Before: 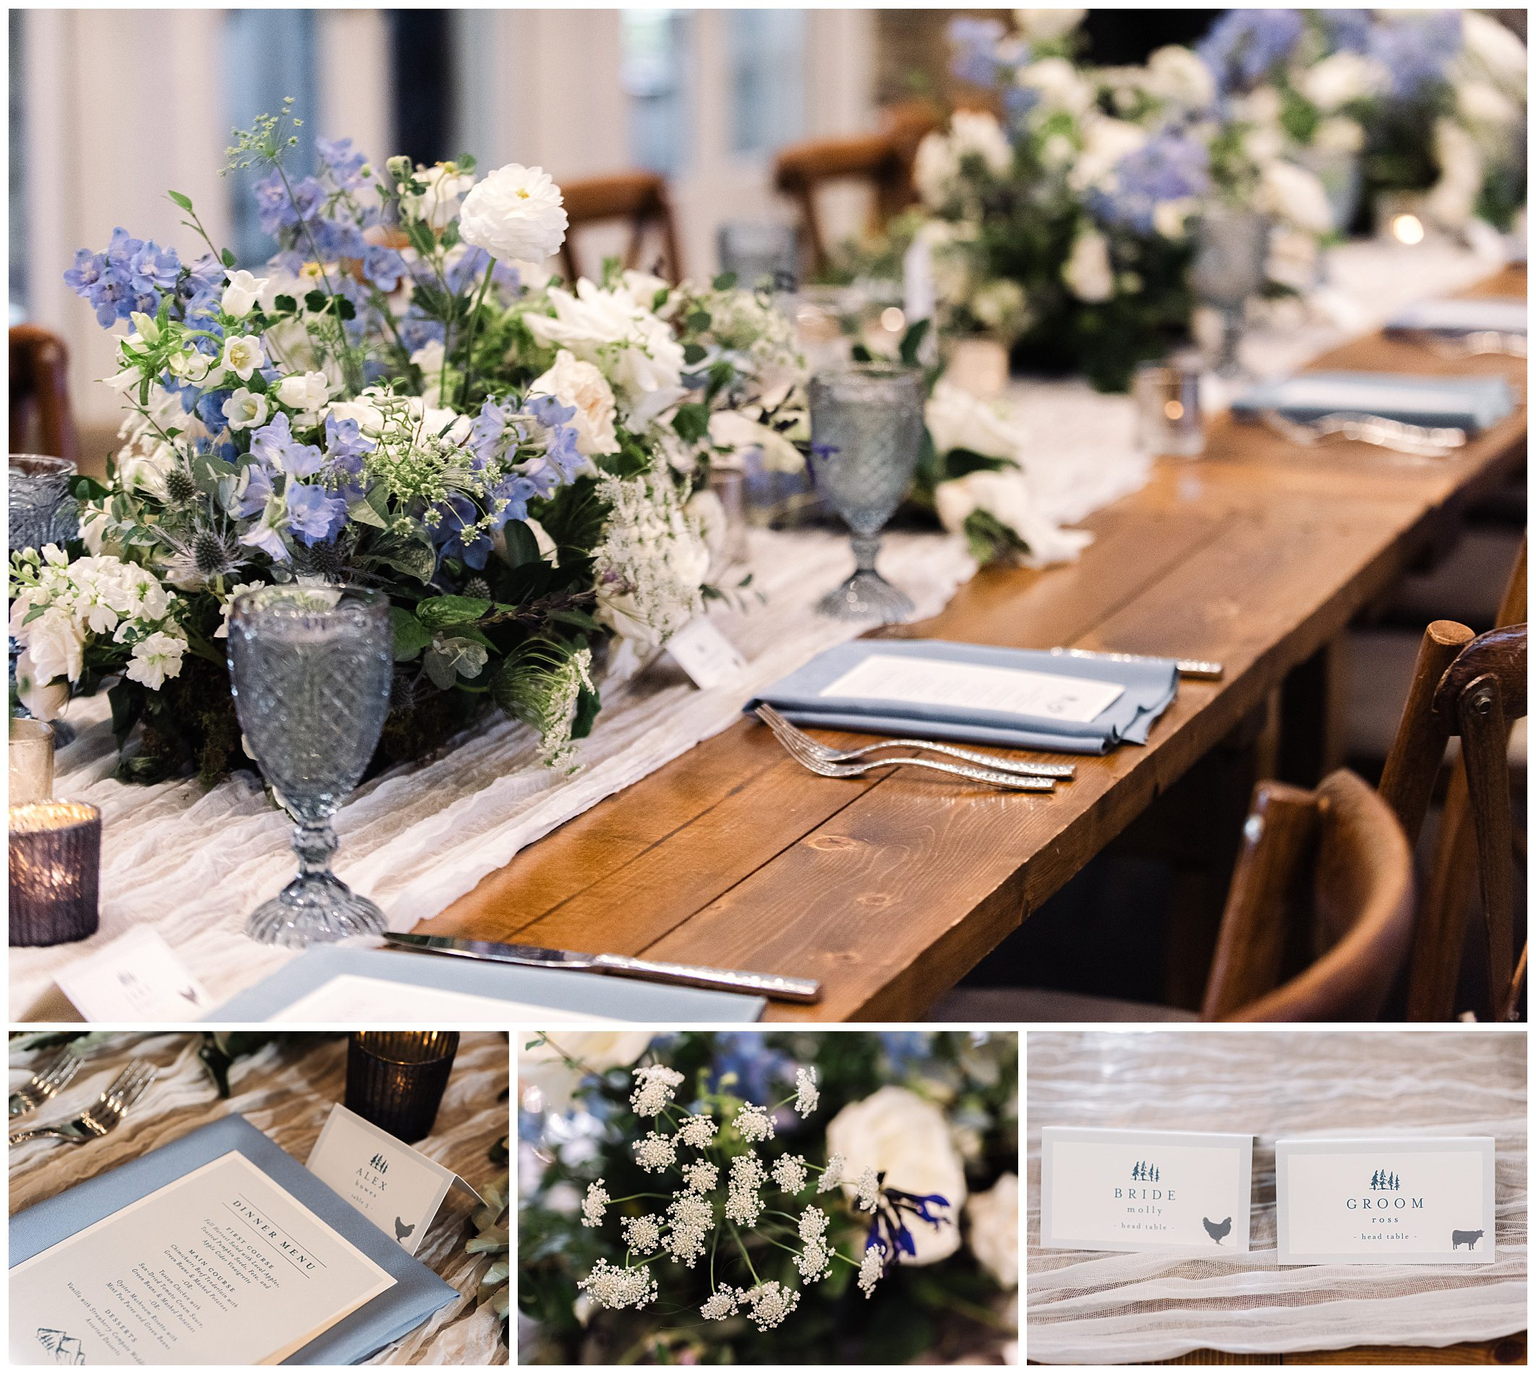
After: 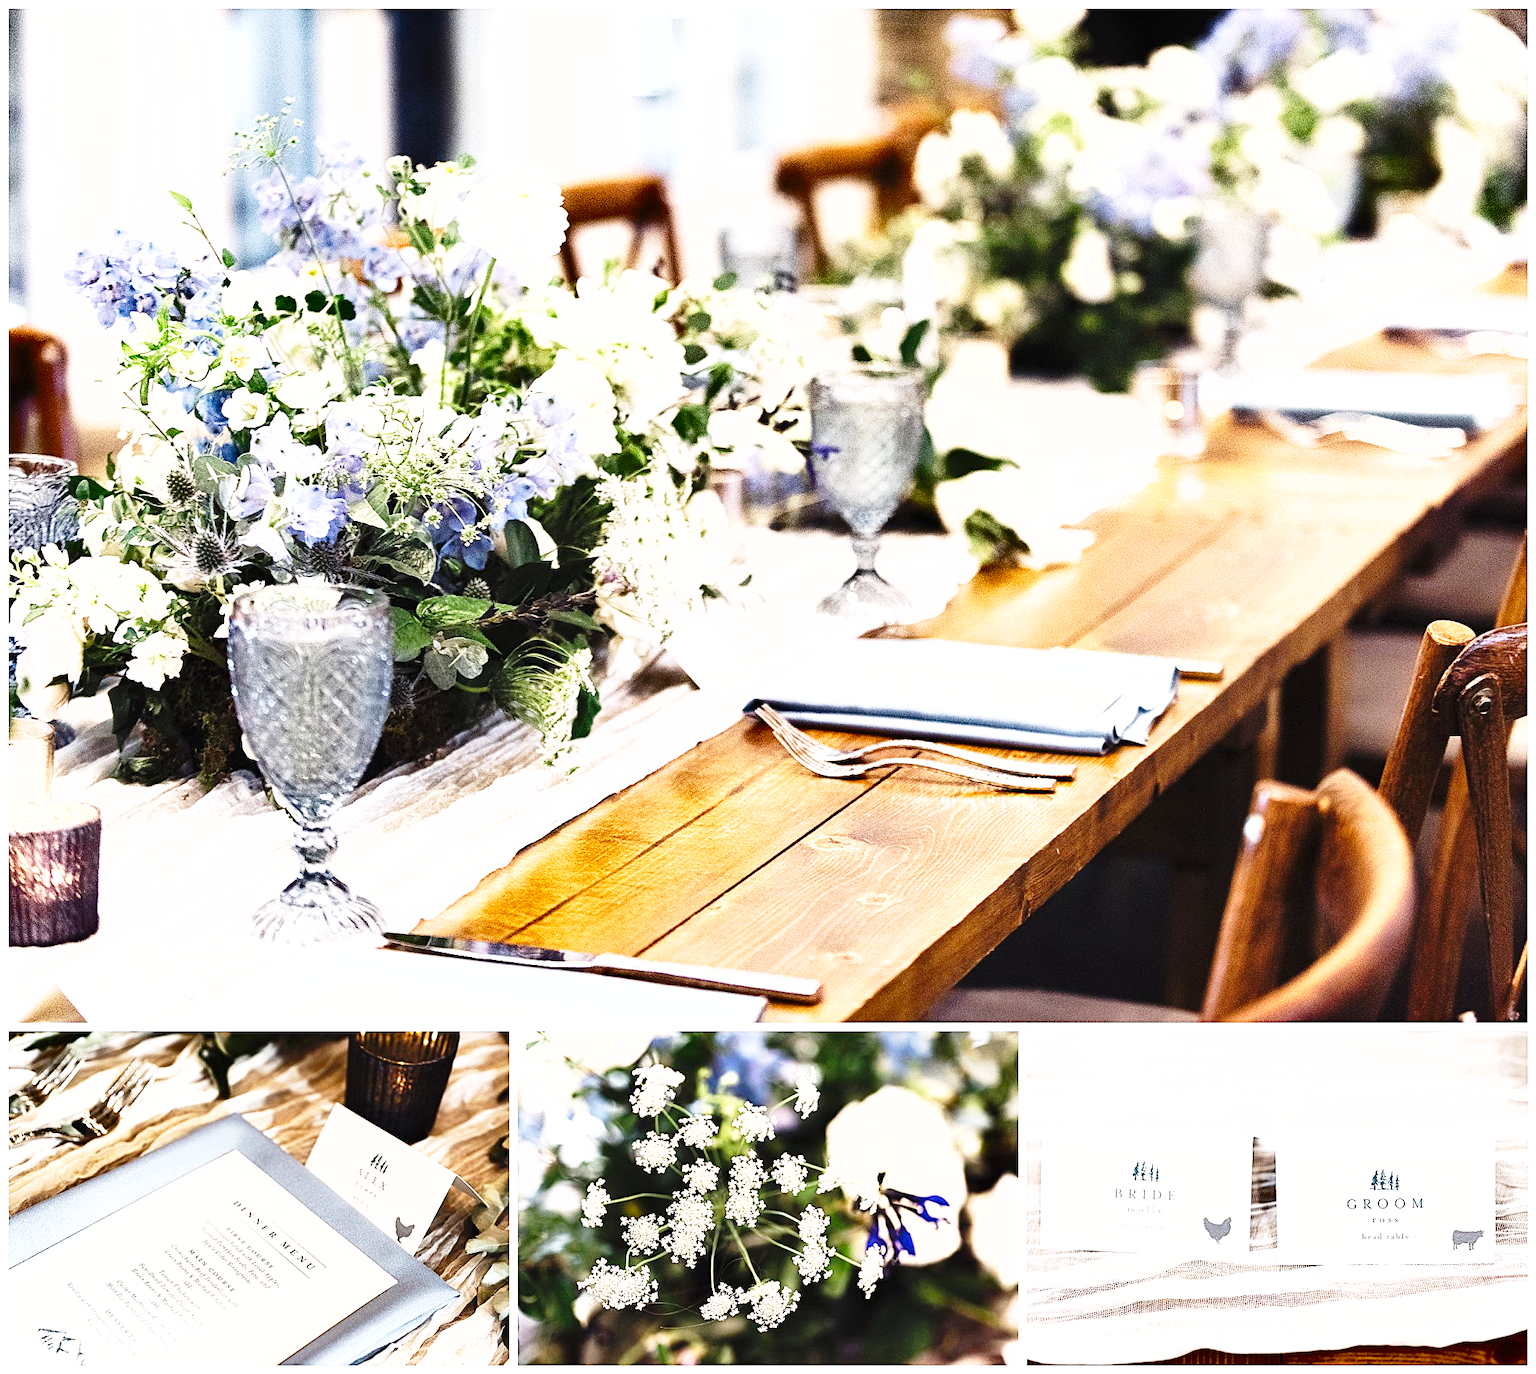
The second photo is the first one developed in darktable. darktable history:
shadows and highlights: soften with gaussian
sharpen: radius 2.12, amount 0.382, threshold 0.234
exposure: black level correction 0, exposure 1.2 EV, compensate highlight preservation false
base curve: curves: ch0 [(0, 0) (0.028, 0.03) (0.121, 0.232) (0.46, 0.748) (0.859, 0.968) (1, 1)], preserve colors none
